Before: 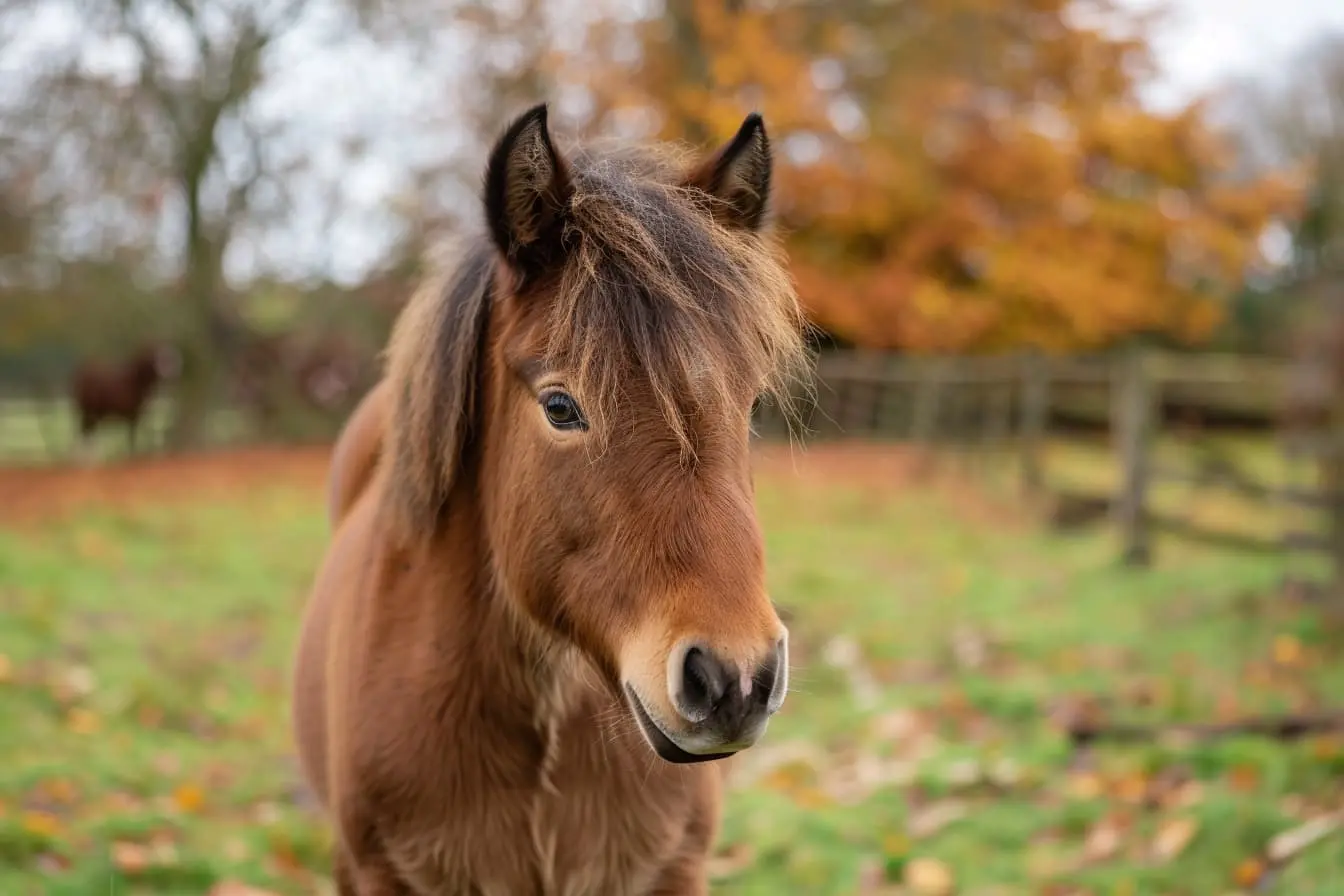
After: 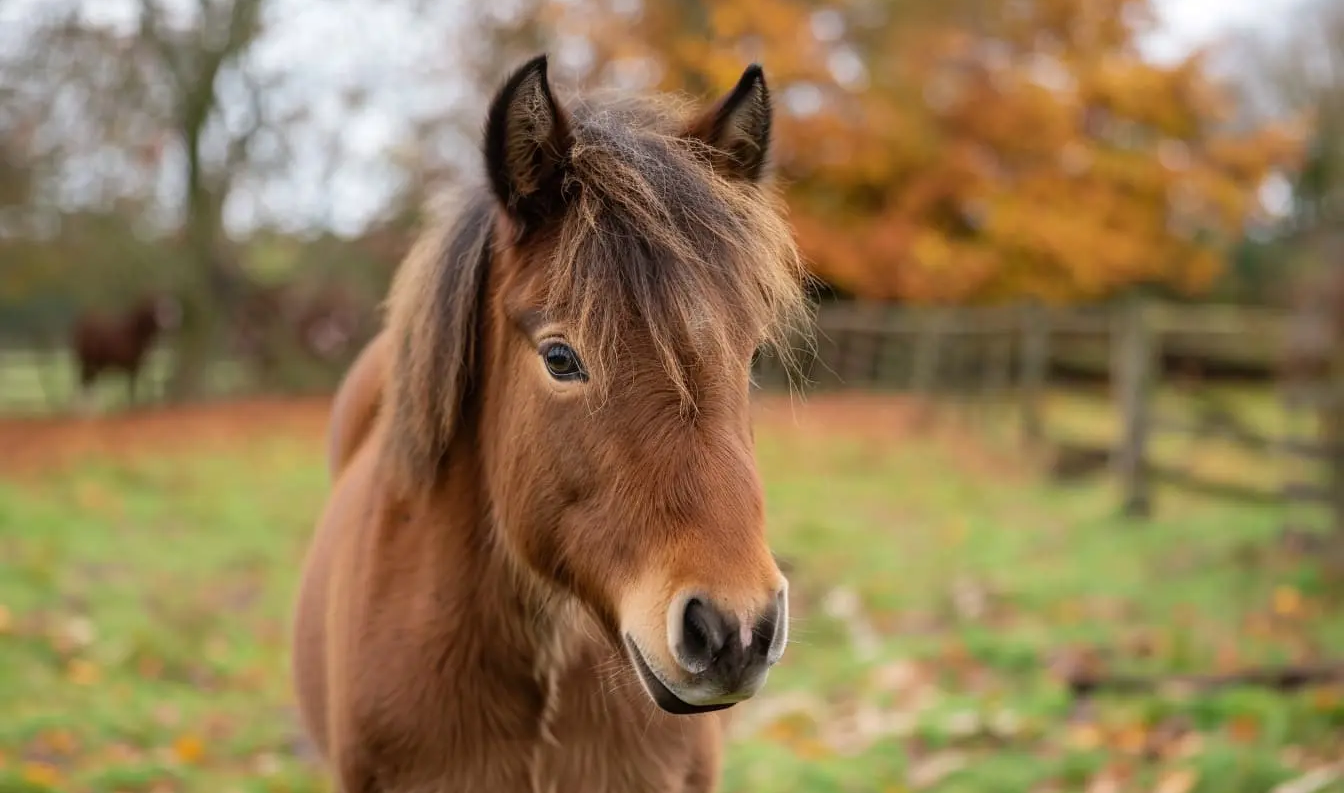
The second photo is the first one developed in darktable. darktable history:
crop and rotate: top 5.554%, bottom 5.838%
